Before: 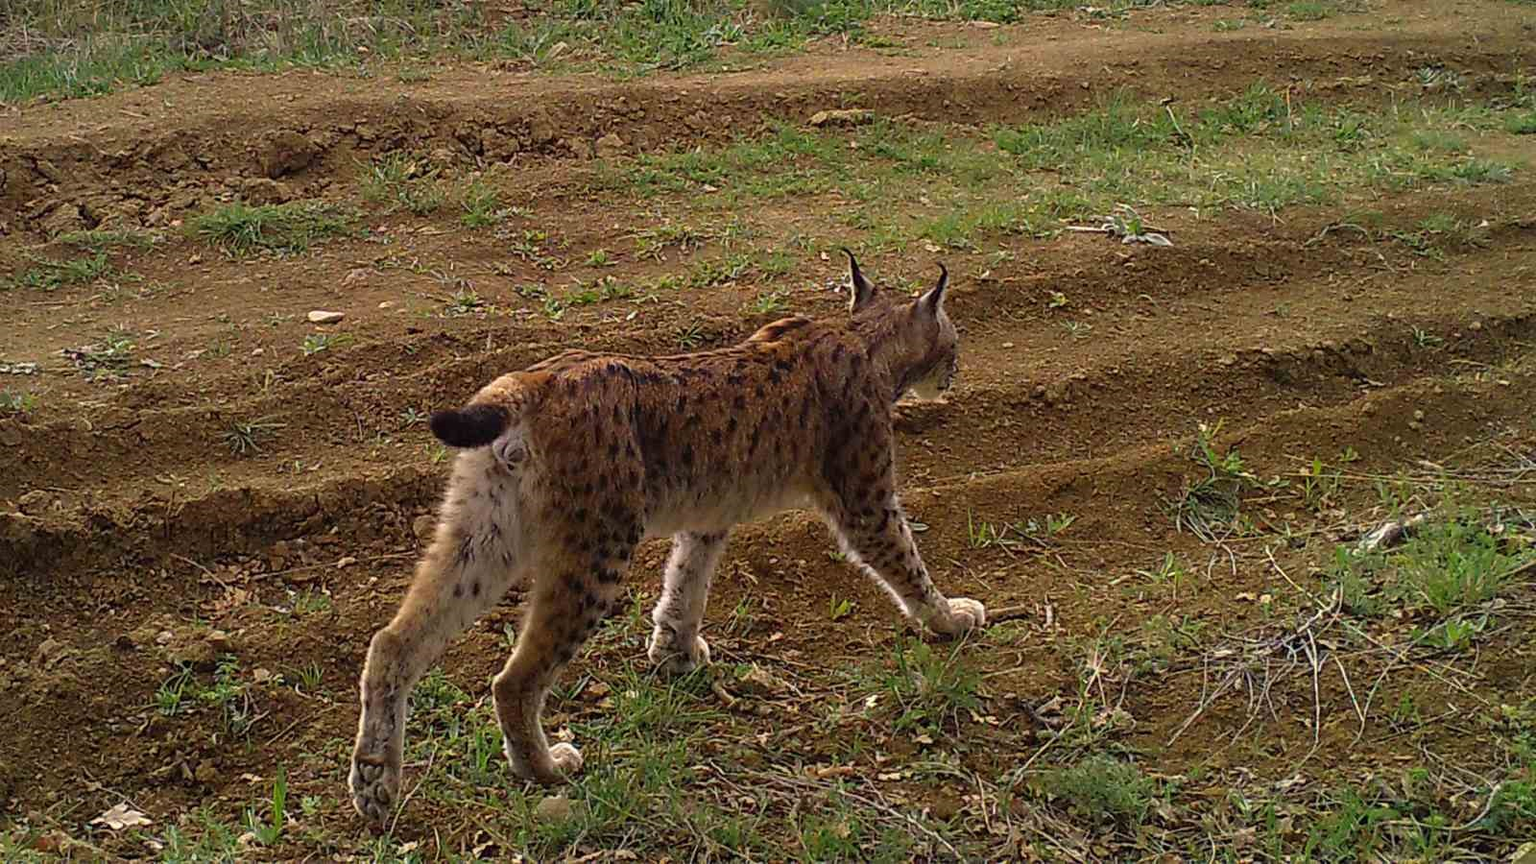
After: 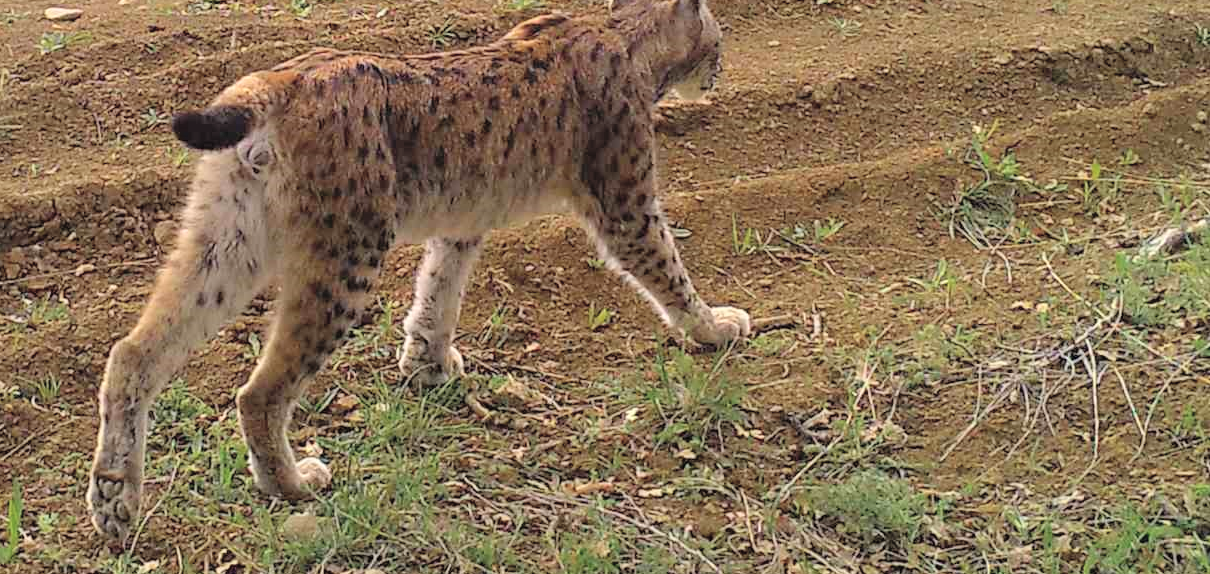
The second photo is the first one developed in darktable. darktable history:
crop and rotate: left 17.299%, top 35.115%, right 7.015%, bottom 1.024%
global tonemap: drago (0.7, 100)
